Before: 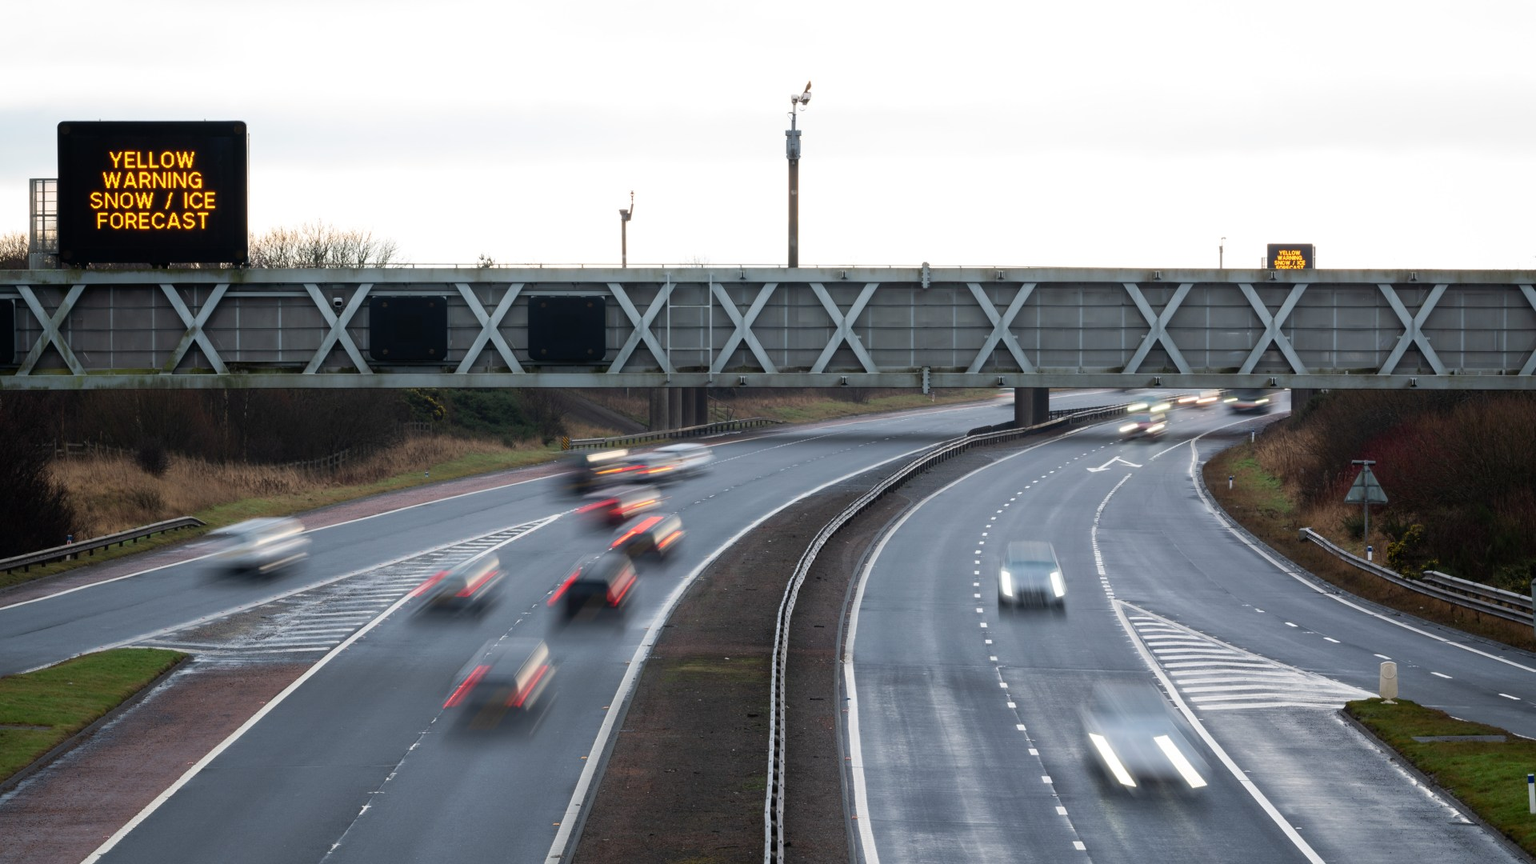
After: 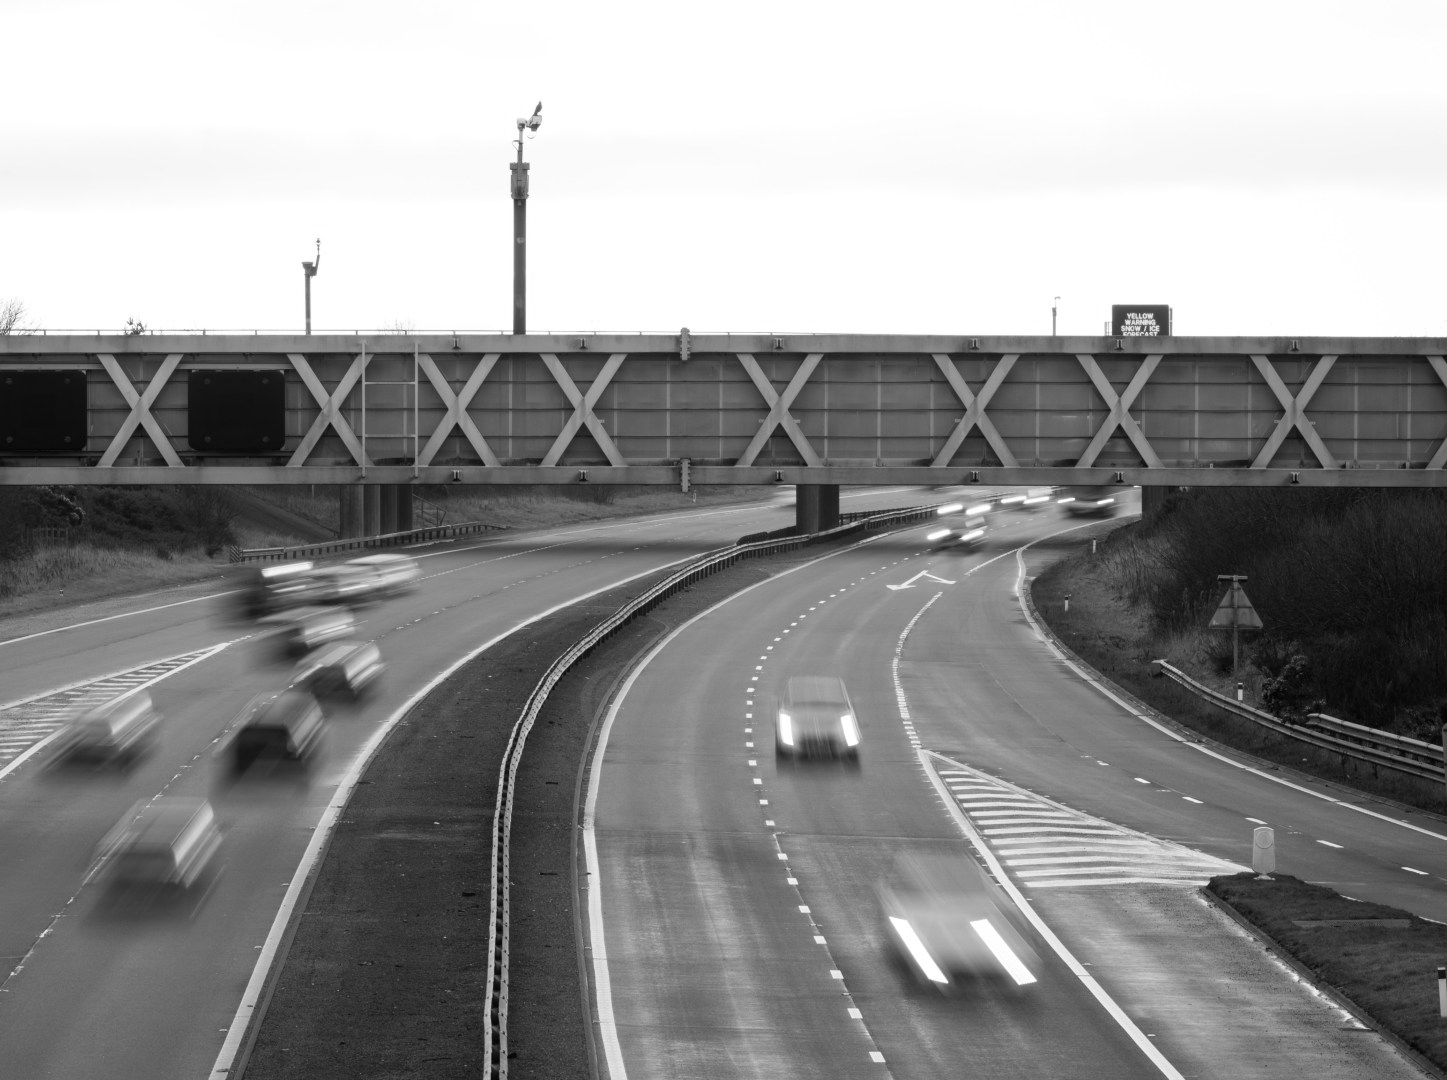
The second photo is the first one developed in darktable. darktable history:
crop and rotate: left 24.6%
contrast brightness saturation: saturation -1
